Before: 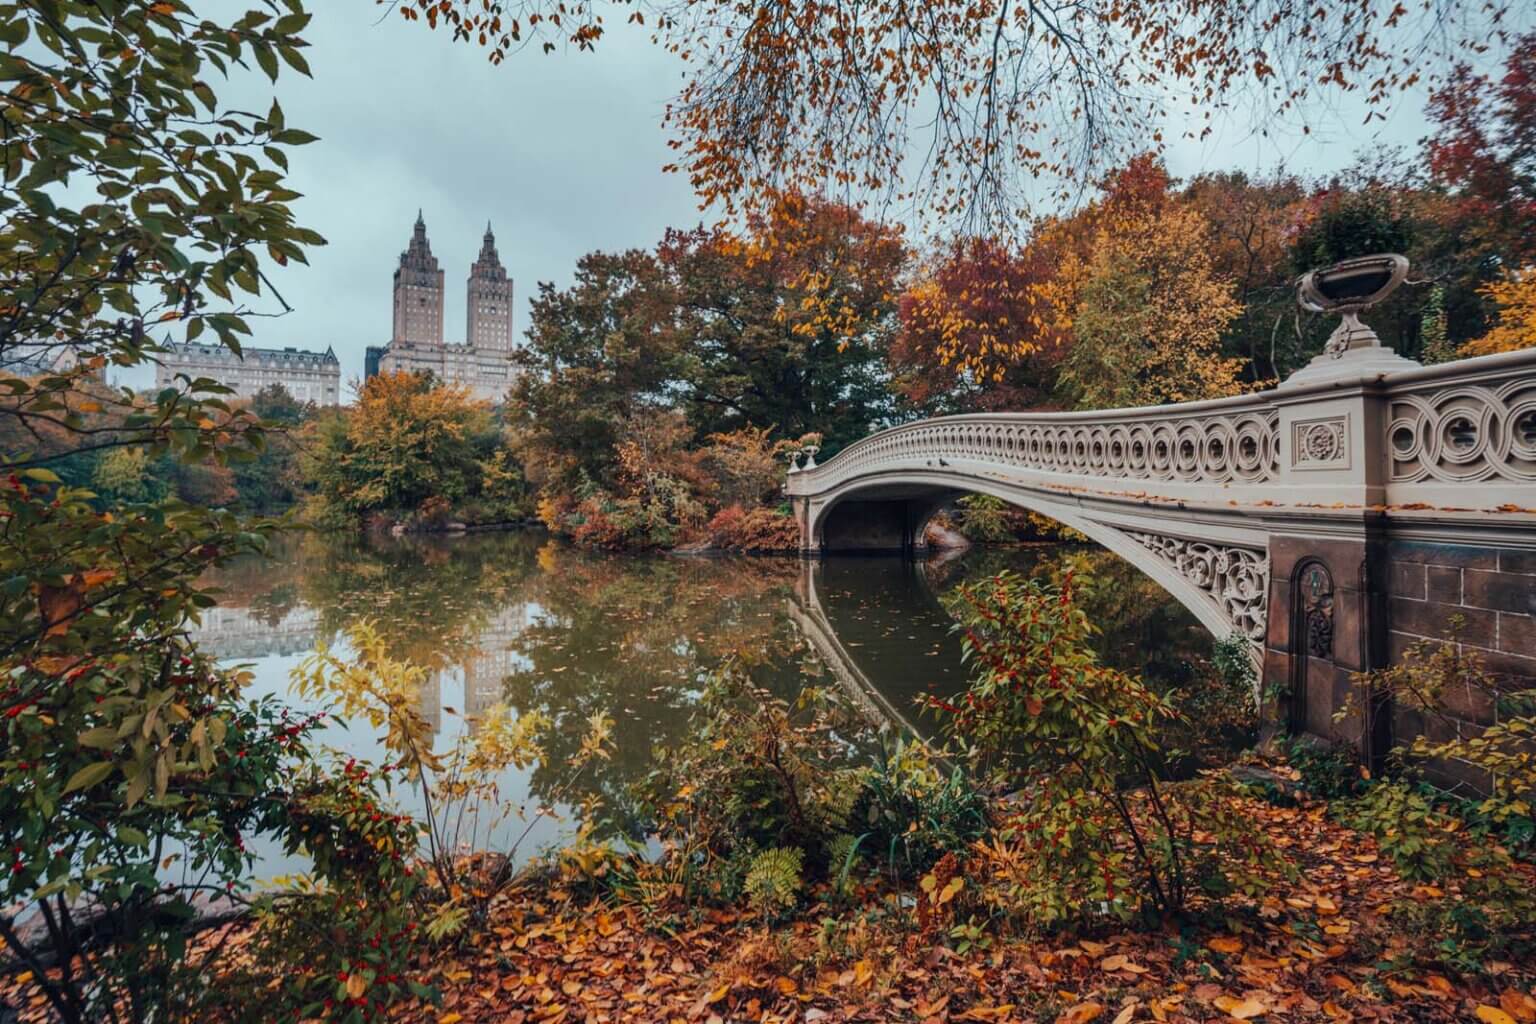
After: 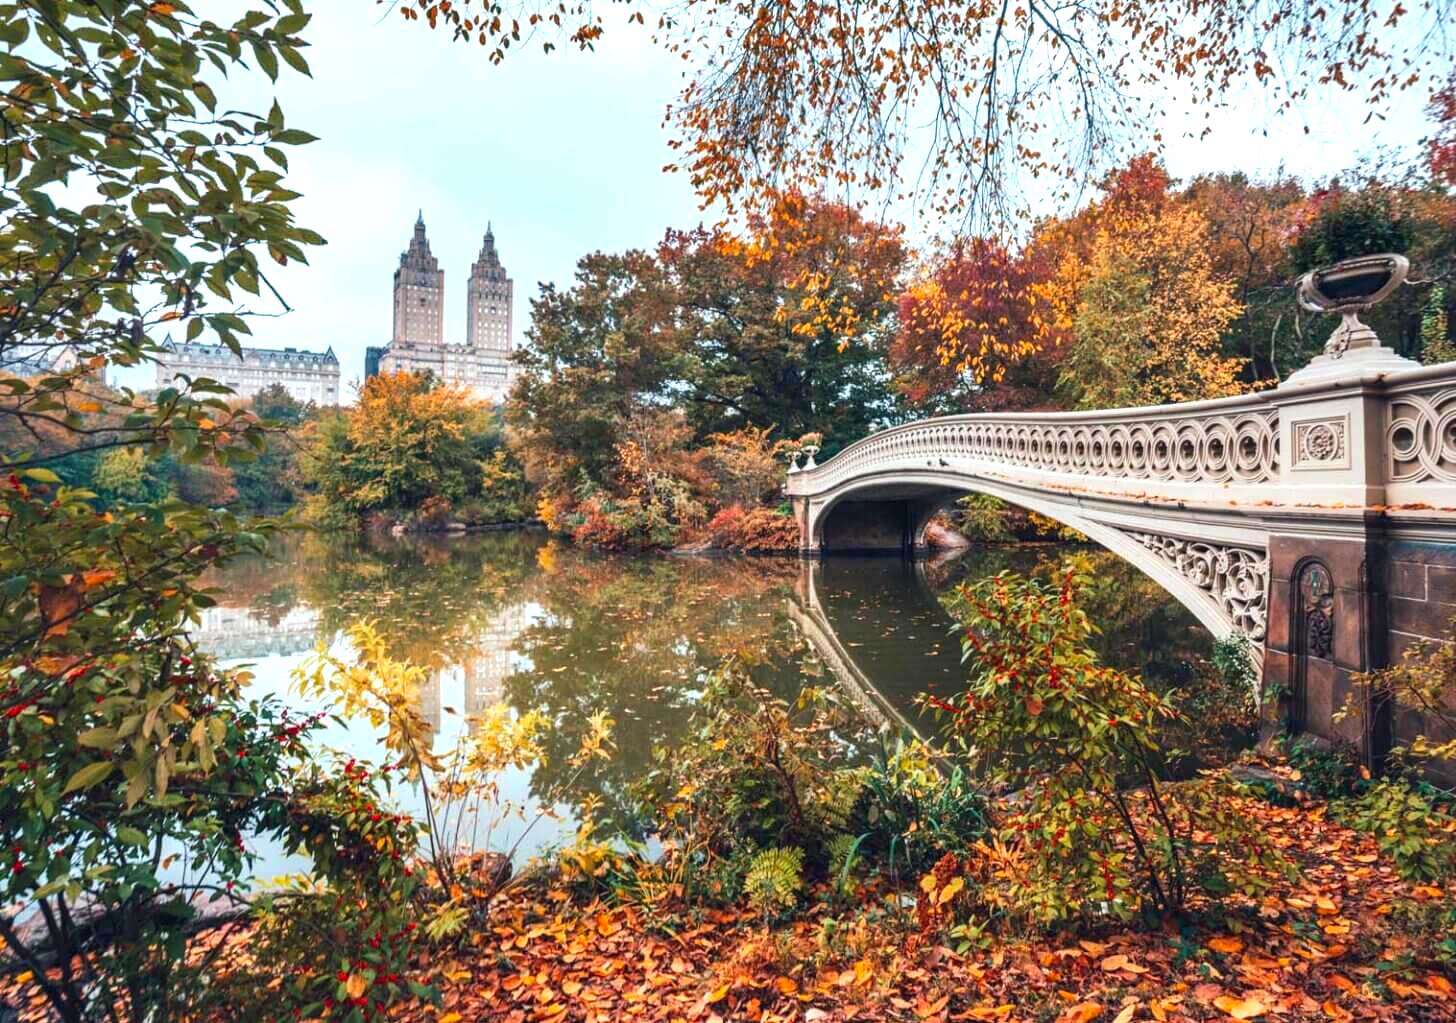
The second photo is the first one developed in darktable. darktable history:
crop and rotate: right 5.167%
exposure: exposure 0.999 EV, compensate highlight preservation false
contrast brightness saturation: contrast 0.04, saturation 0.16
